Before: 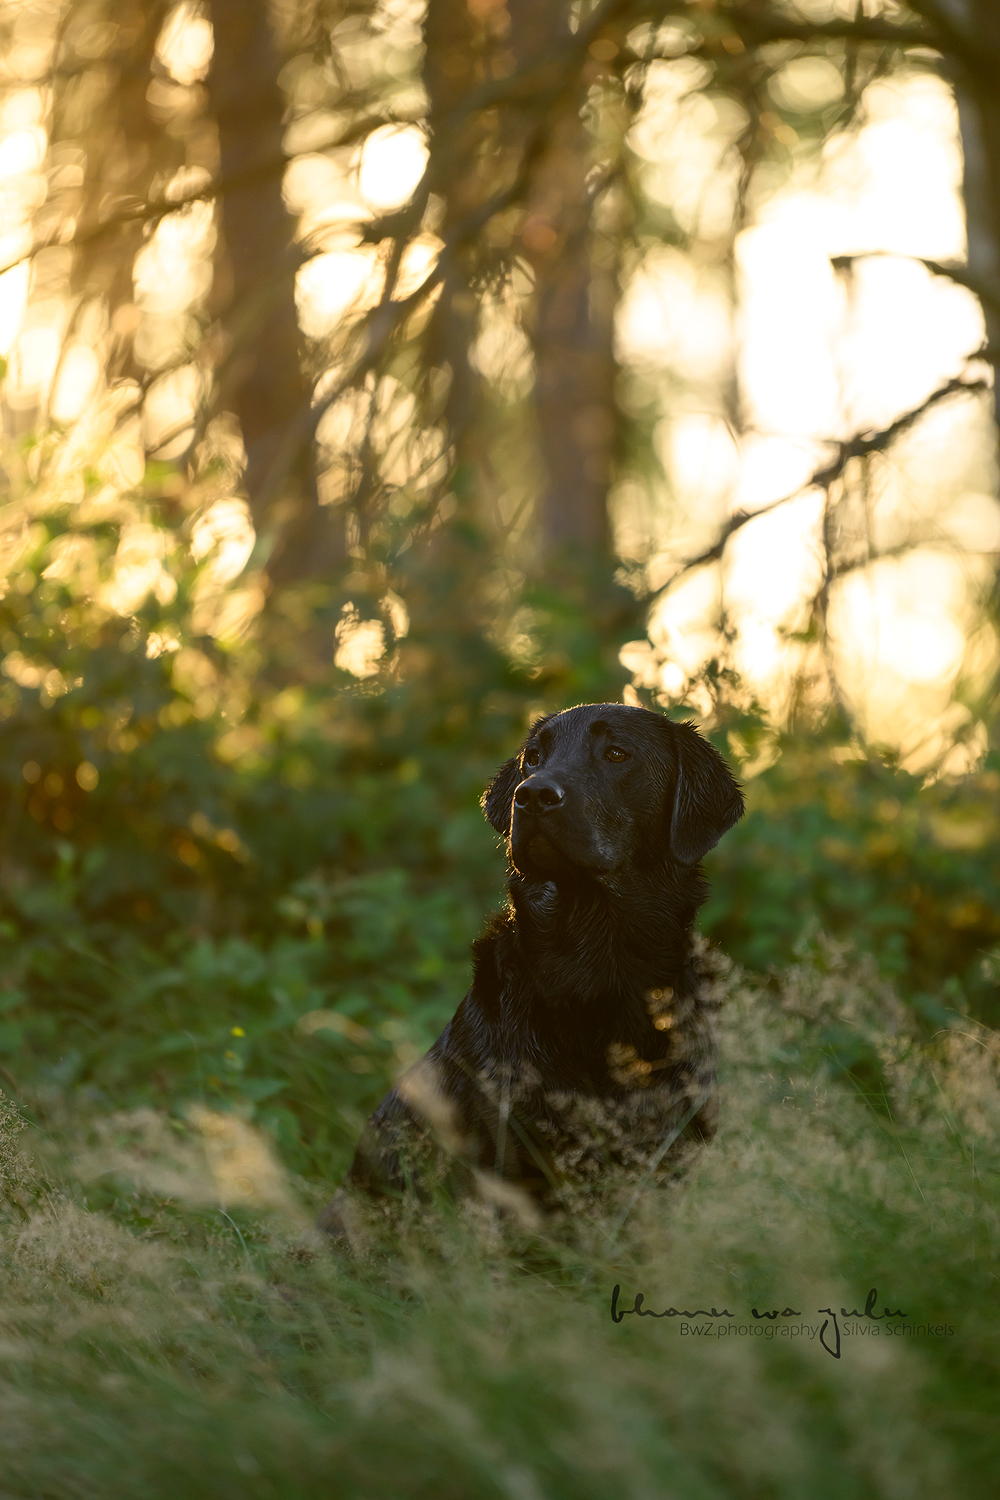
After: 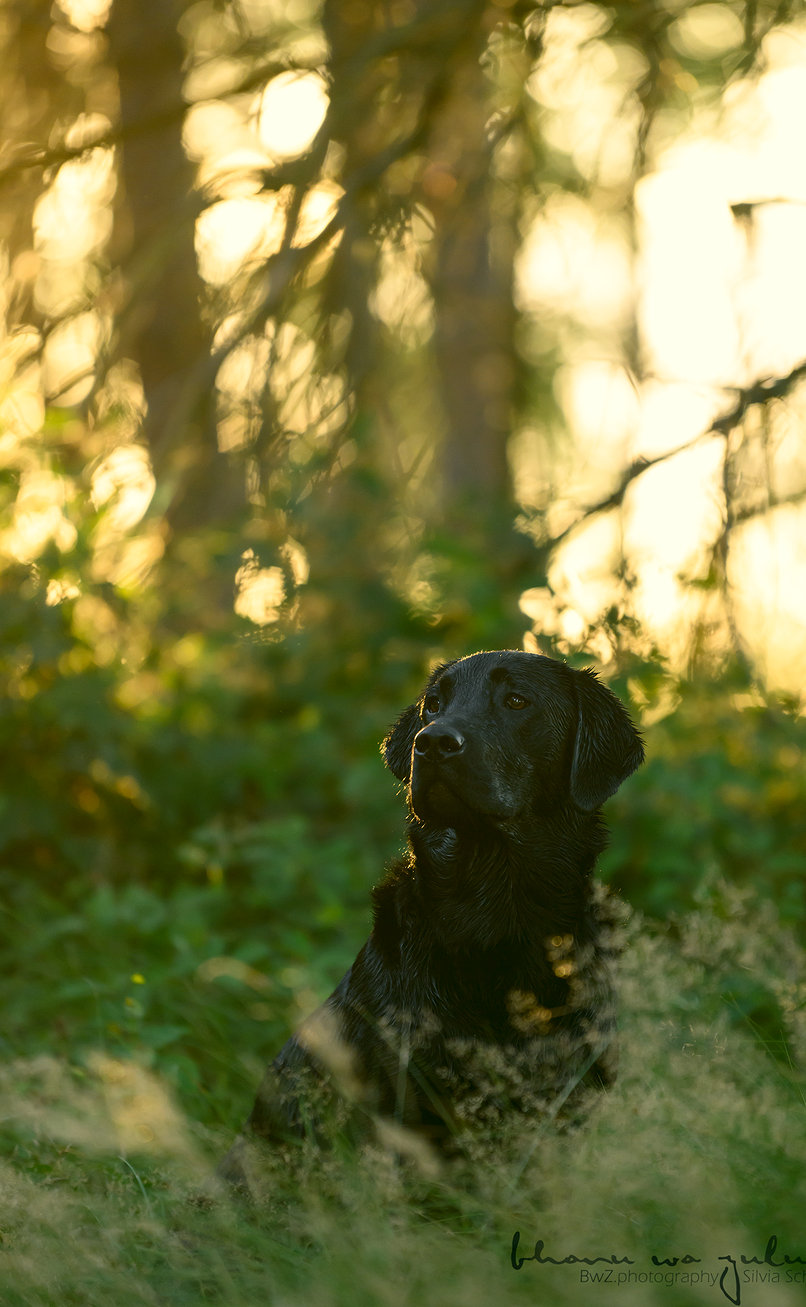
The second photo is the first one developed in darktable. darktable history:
crop: left 10.024%, top 3.538%, right 9.305%, bottom 9.285%
color correction: highlights a* -0.472, highlights b* 9.39, shadows a* -8.85, shadows b* 0.75
